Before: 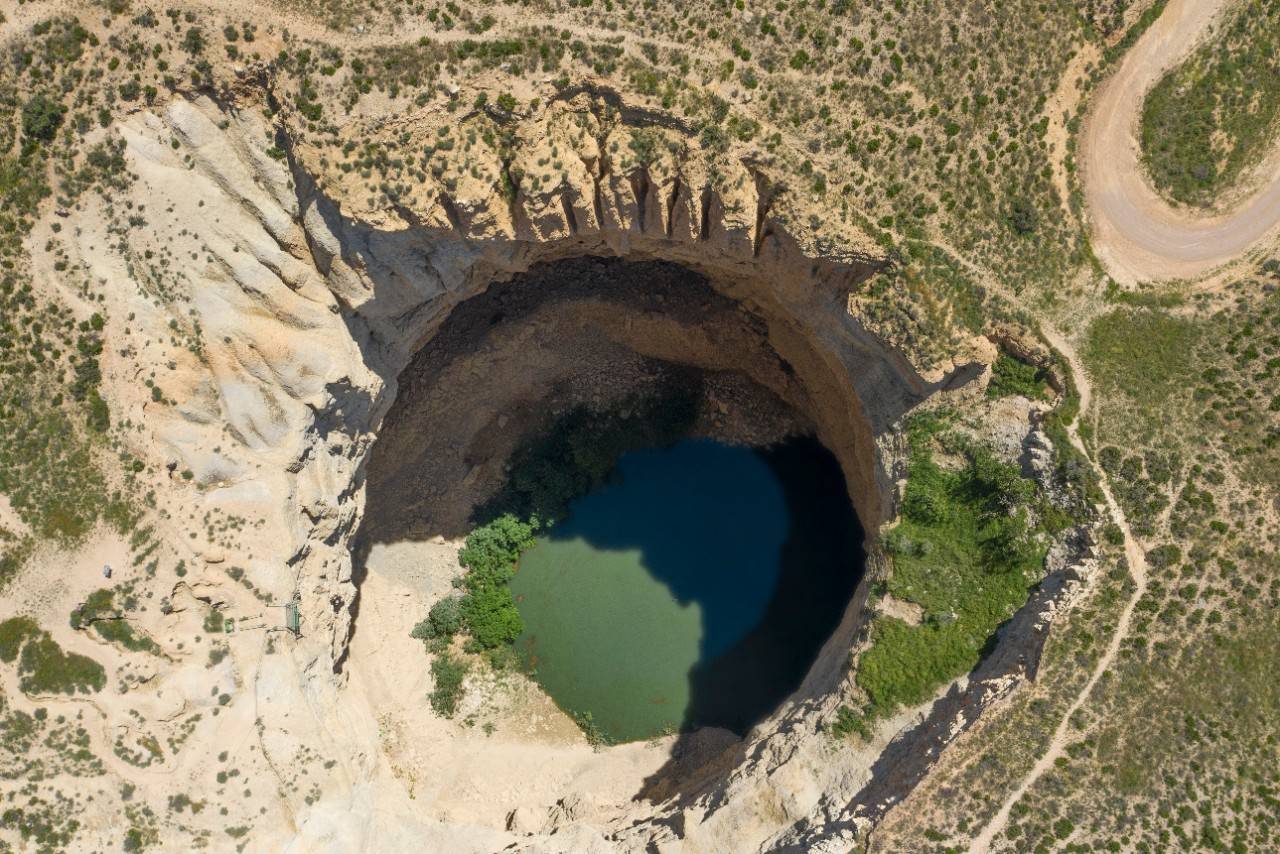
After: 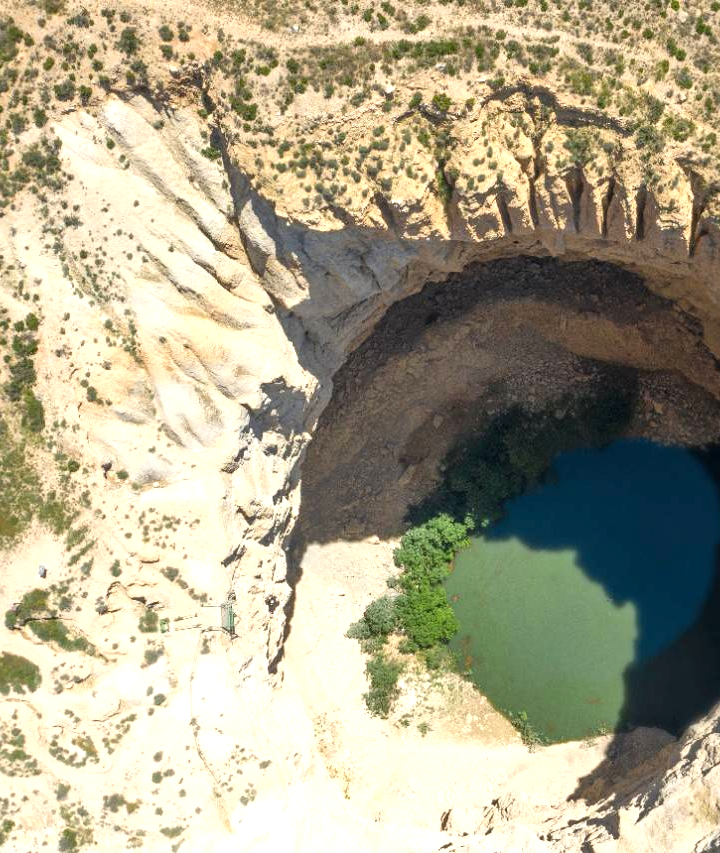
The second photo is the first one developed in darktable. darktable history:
crop: left 5.114%, right 38.589%
exposure: black level correction 0, exposure 0.7 EV, compensate exposure bias true, compensate highlight preservation false
